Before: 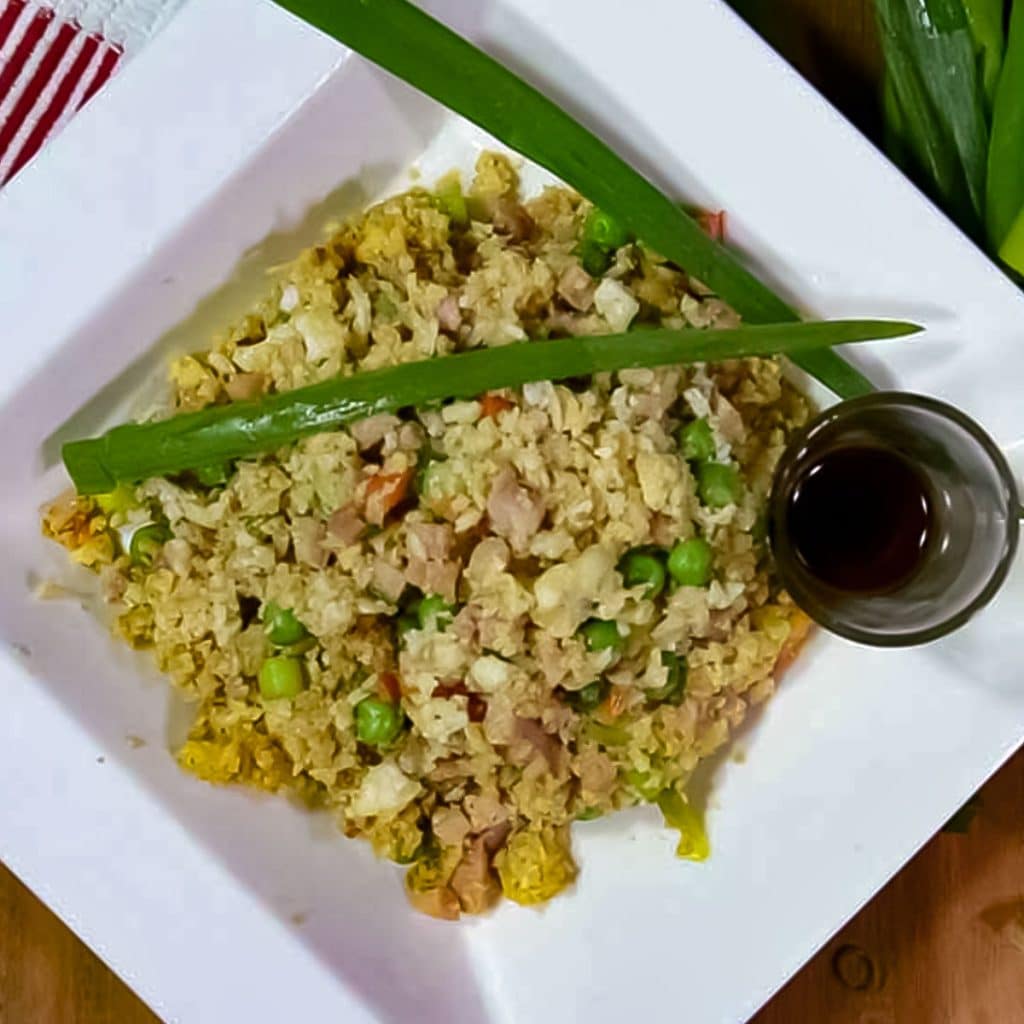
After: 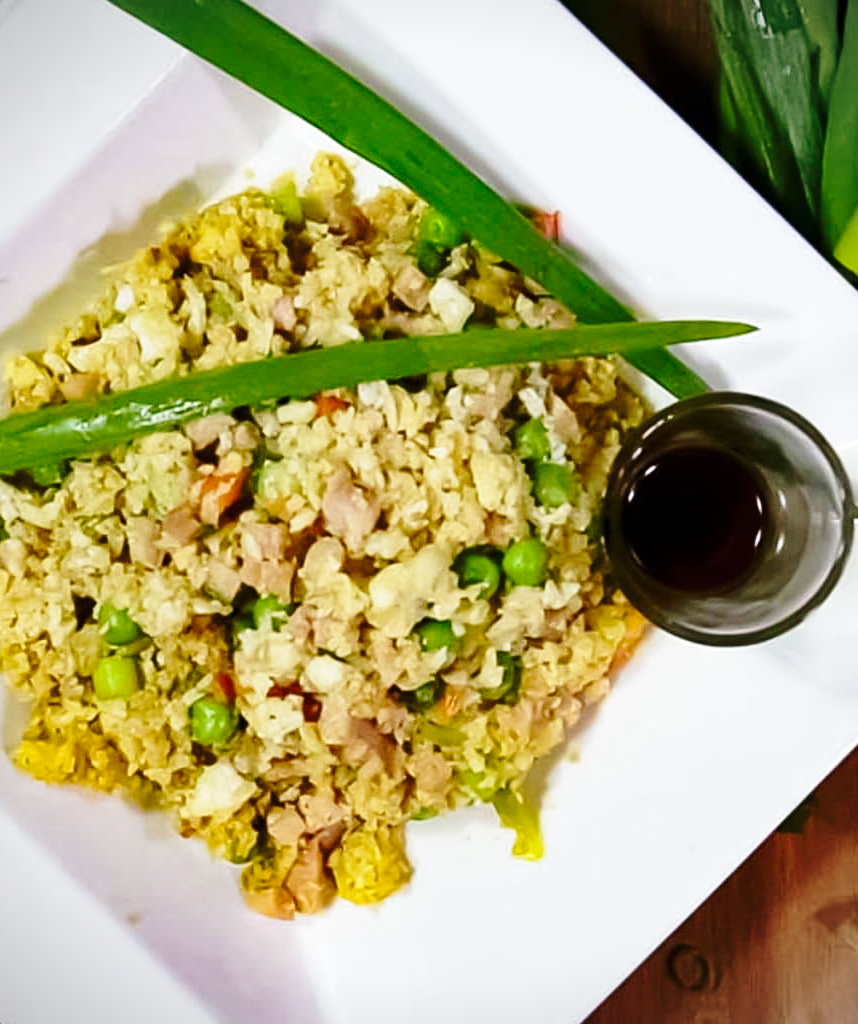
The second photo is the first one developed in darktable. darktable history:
crop: left 16.145%
vignetting: fall-off start 91.19%
base curve: curves: ch0 [(0, 0) (0.028, 0.03) (0.121, 0.232) (0.46, 0.748) (0.859, 0.968) (1, 1)], preserve colors none
